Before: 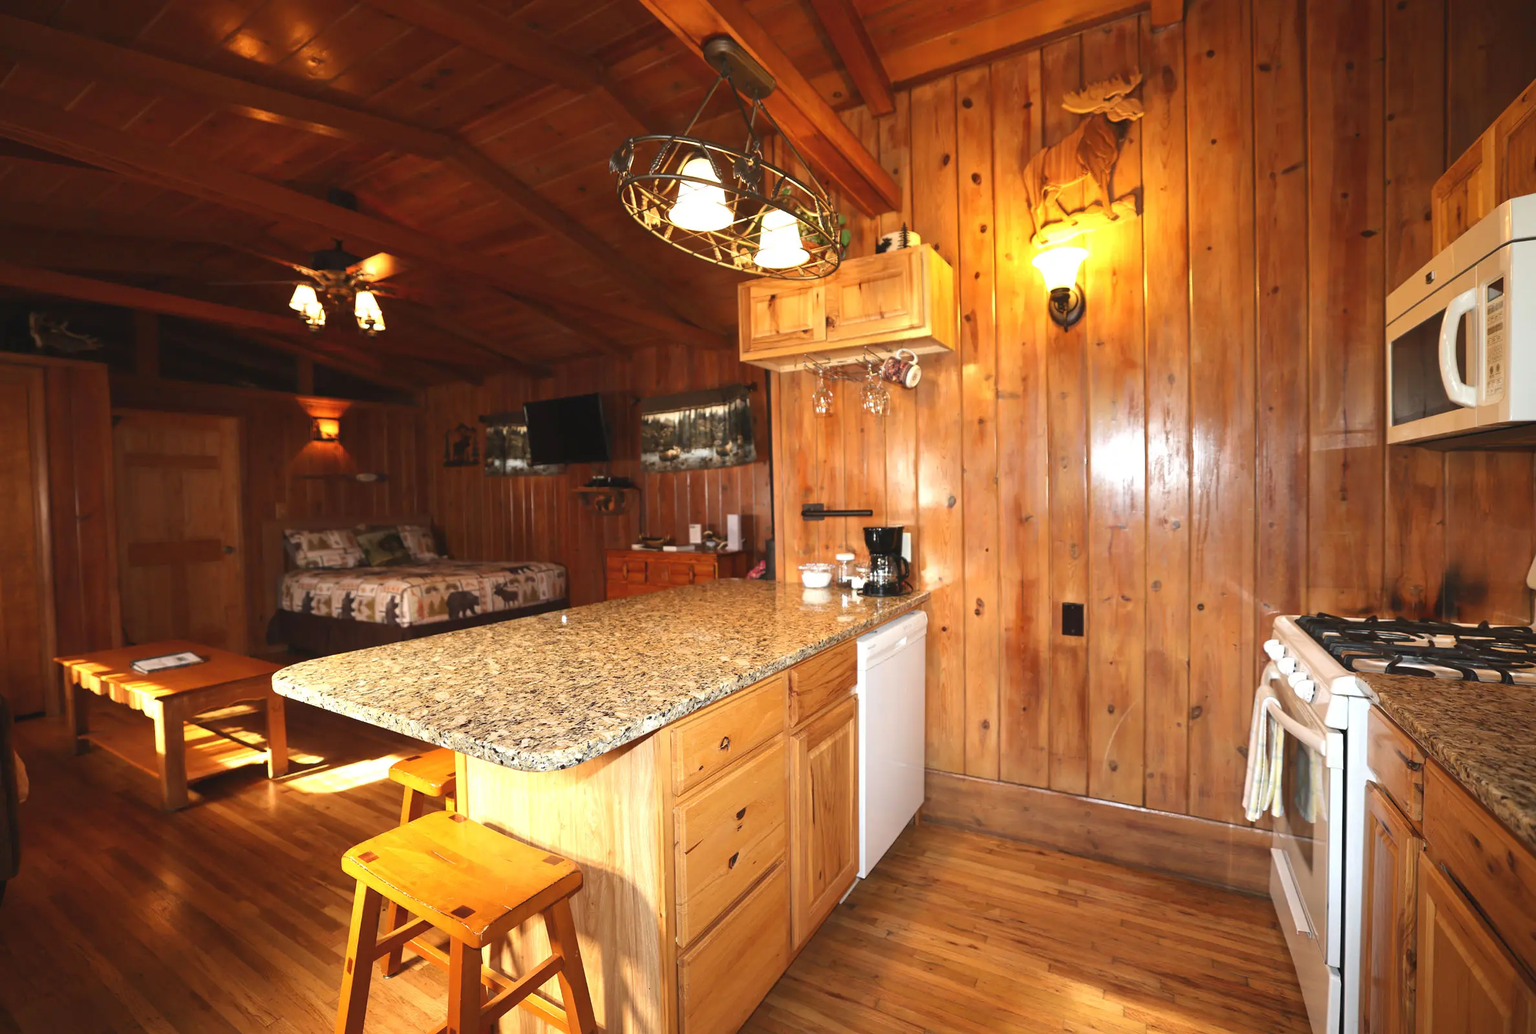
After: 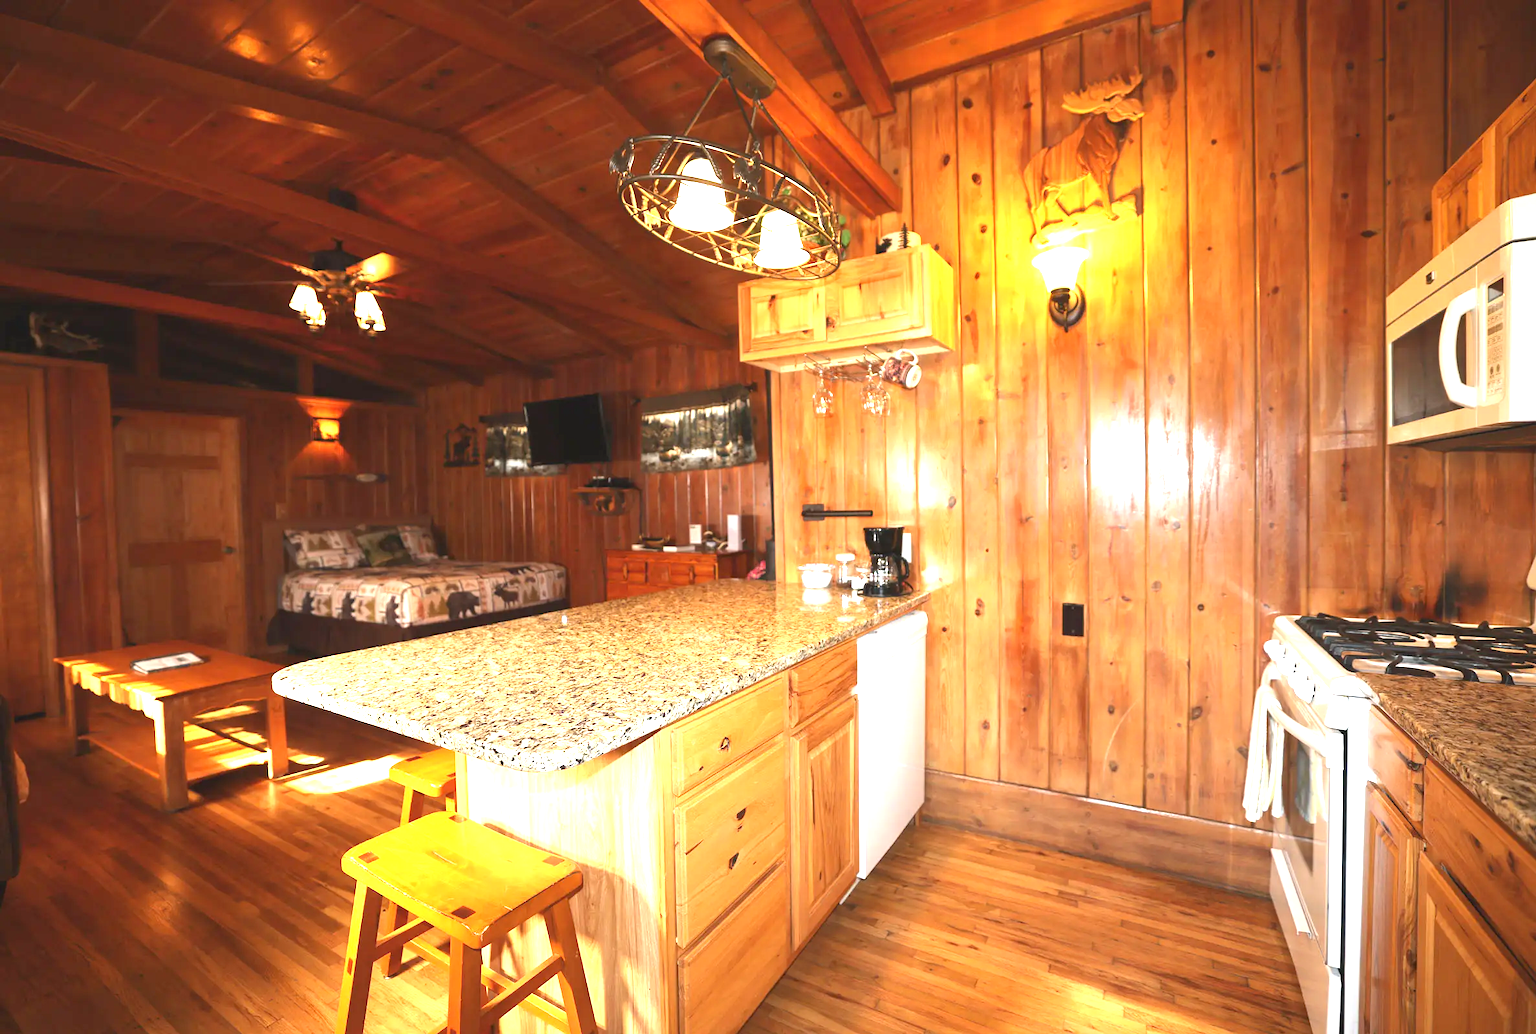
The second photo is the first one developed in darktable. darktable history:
exposure: black level correction 0.001, exposure 1.051 EV, compensate highlight preservation false
